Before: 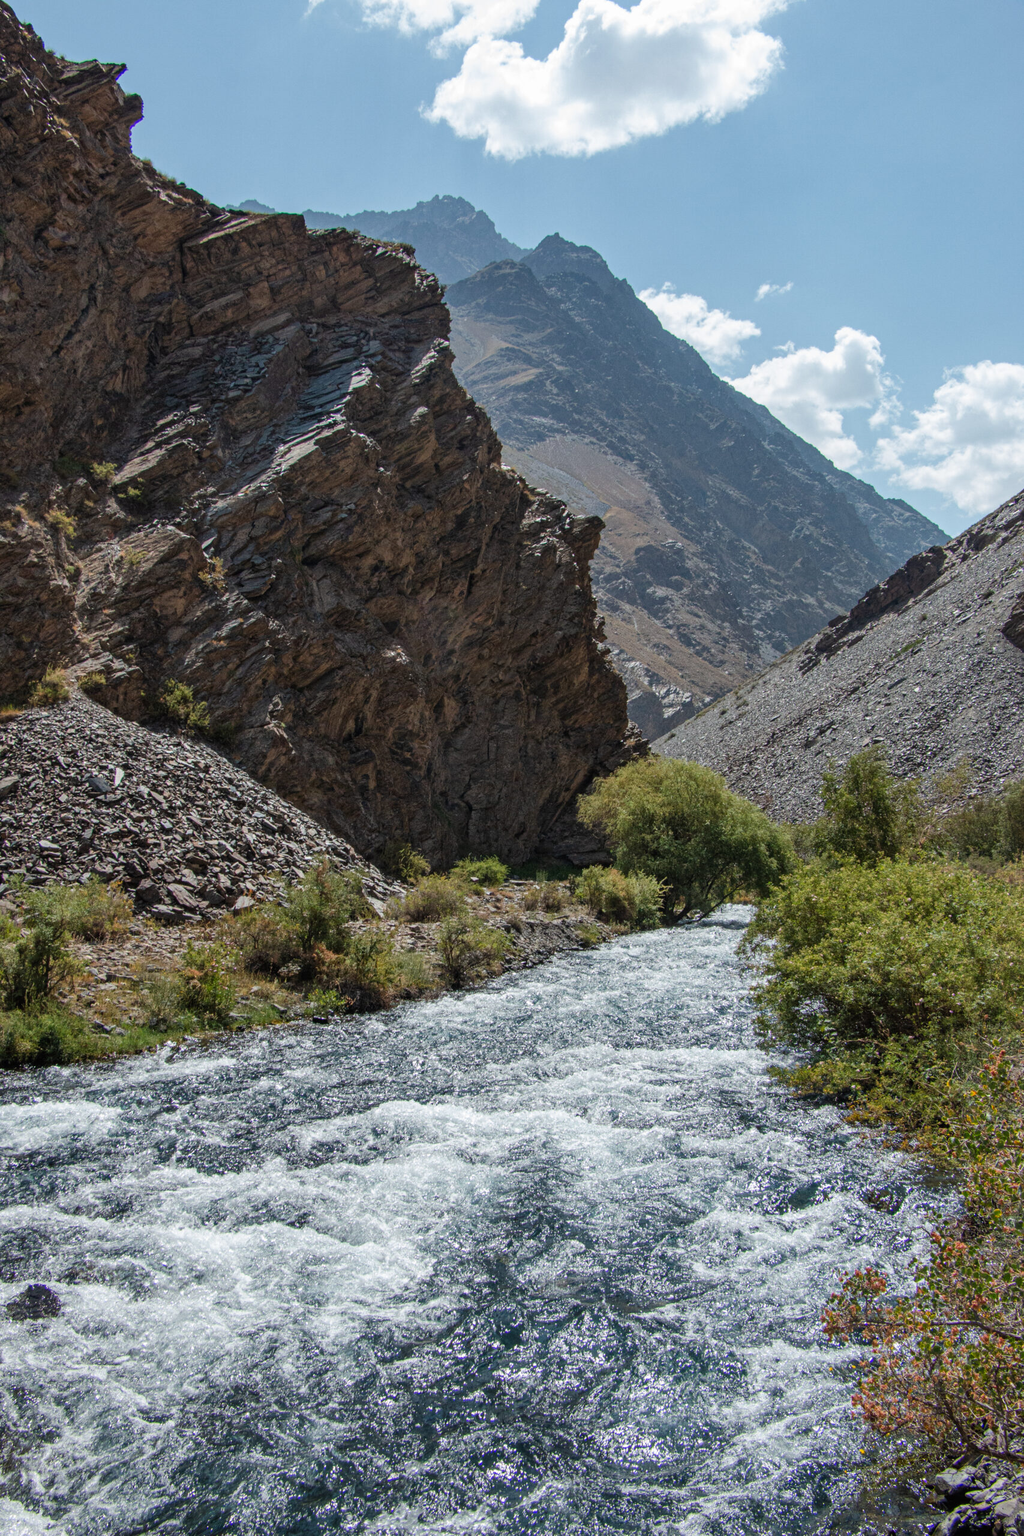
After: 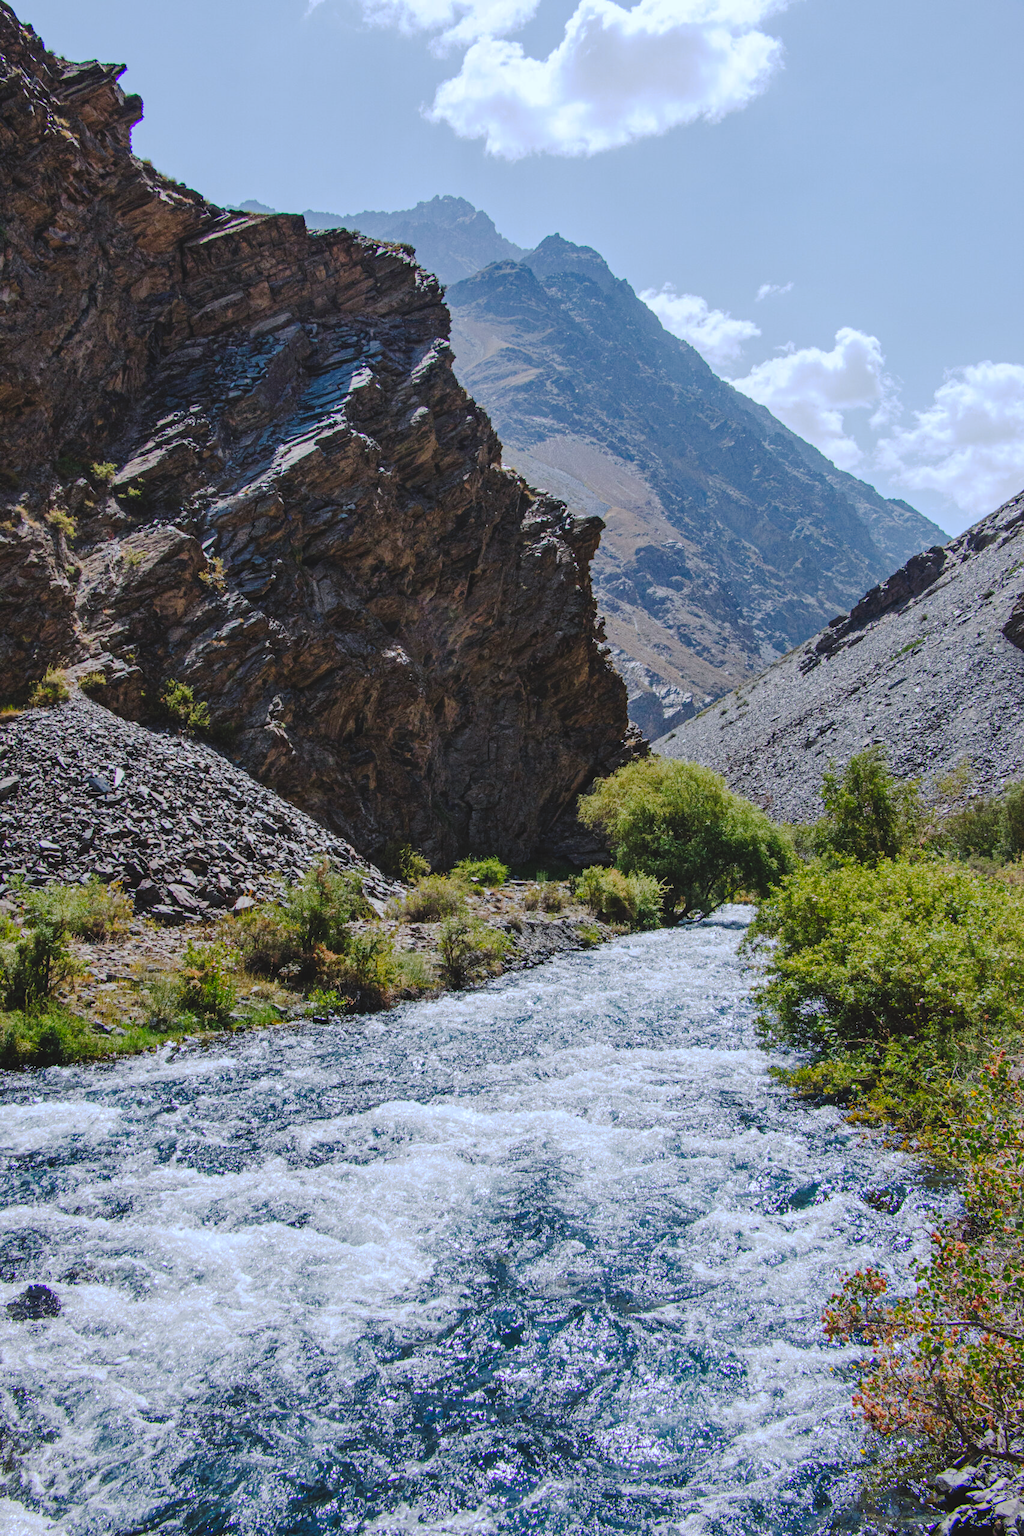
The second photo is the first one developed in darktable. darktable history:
white balance: red 0.924, blue 1.095
tone curve: curves: ch0 [(0, 0) (0.003, 0.077) (0.011, 0.08) (0.025, 0.083) (0.044, 0.095) (0.069, 0.106) (0.1, 0.12) (0.136, 0.144) (0.177, 0.185) (0.224, 0.231) (0.277, 0.297) (0.335, 0.382) (0.399, 0.471) (0.468, 0.553) (0.543, 0.623) (0.623, 0.689) (0.709, 0.75) (0.801, 0.81) (0.898, 0.873) (1, 1)], preserve colors none
tone equalizer: on, module defaults
color correction: highlights a* 3.22, highlights b* 1.93, saturation 1.19
